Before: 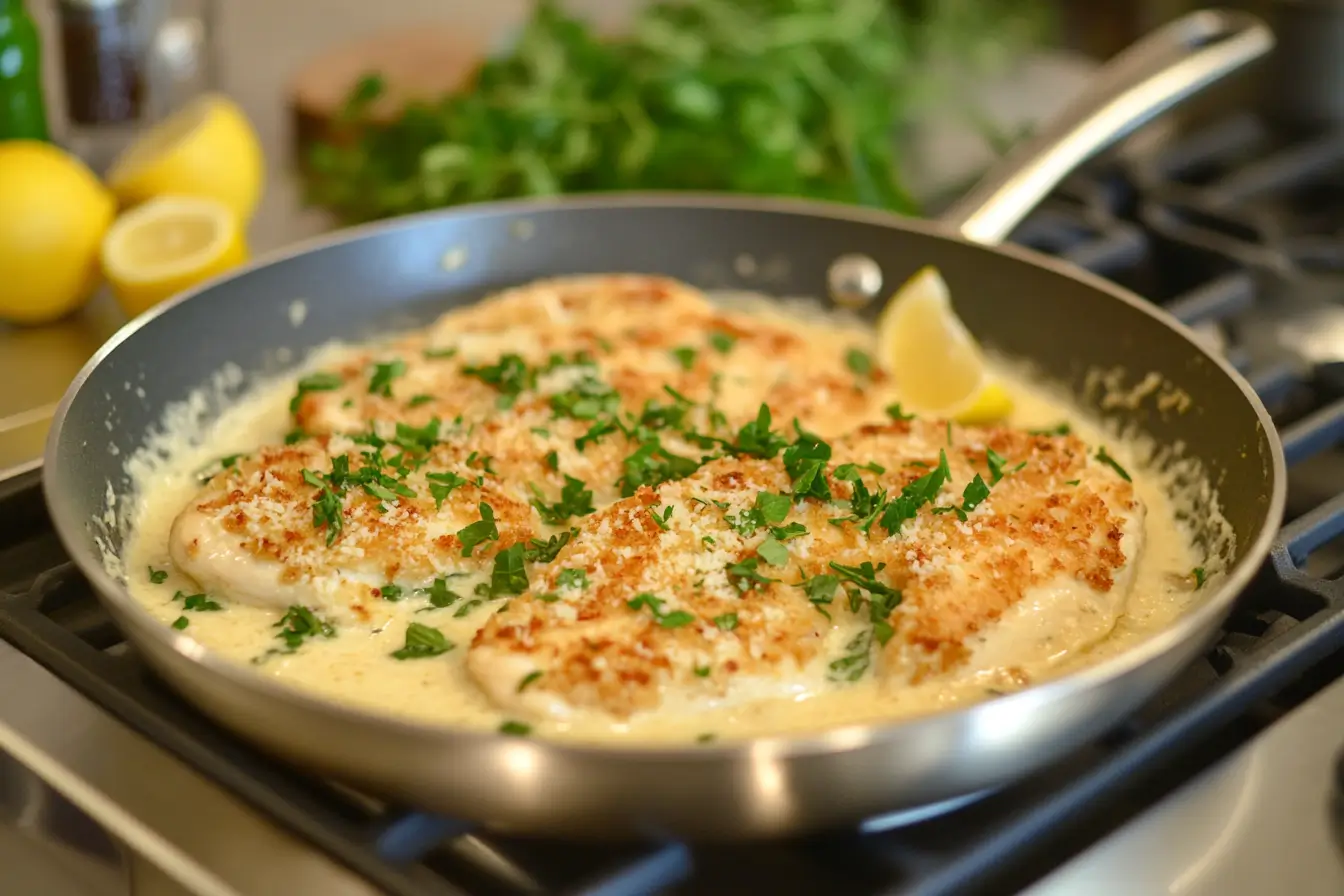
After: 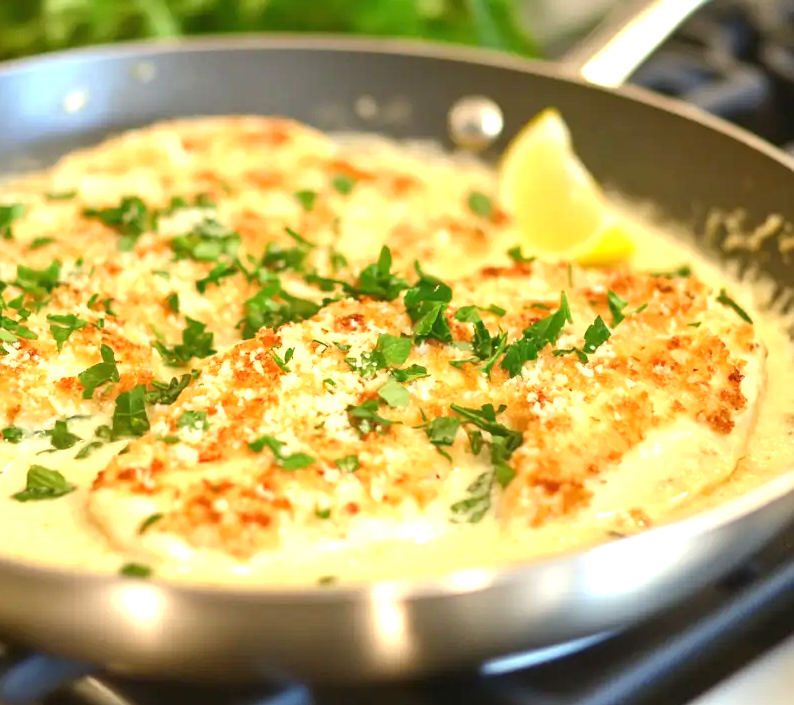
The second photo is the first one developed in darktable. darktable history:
exposure: black level correction 0, exposure 0.95 EV, compensate exposure bias true, compensate highlight preservation false
crop and rotate: left 28.256%, top 17.734%, right 12.656%, bottom 3.573%
